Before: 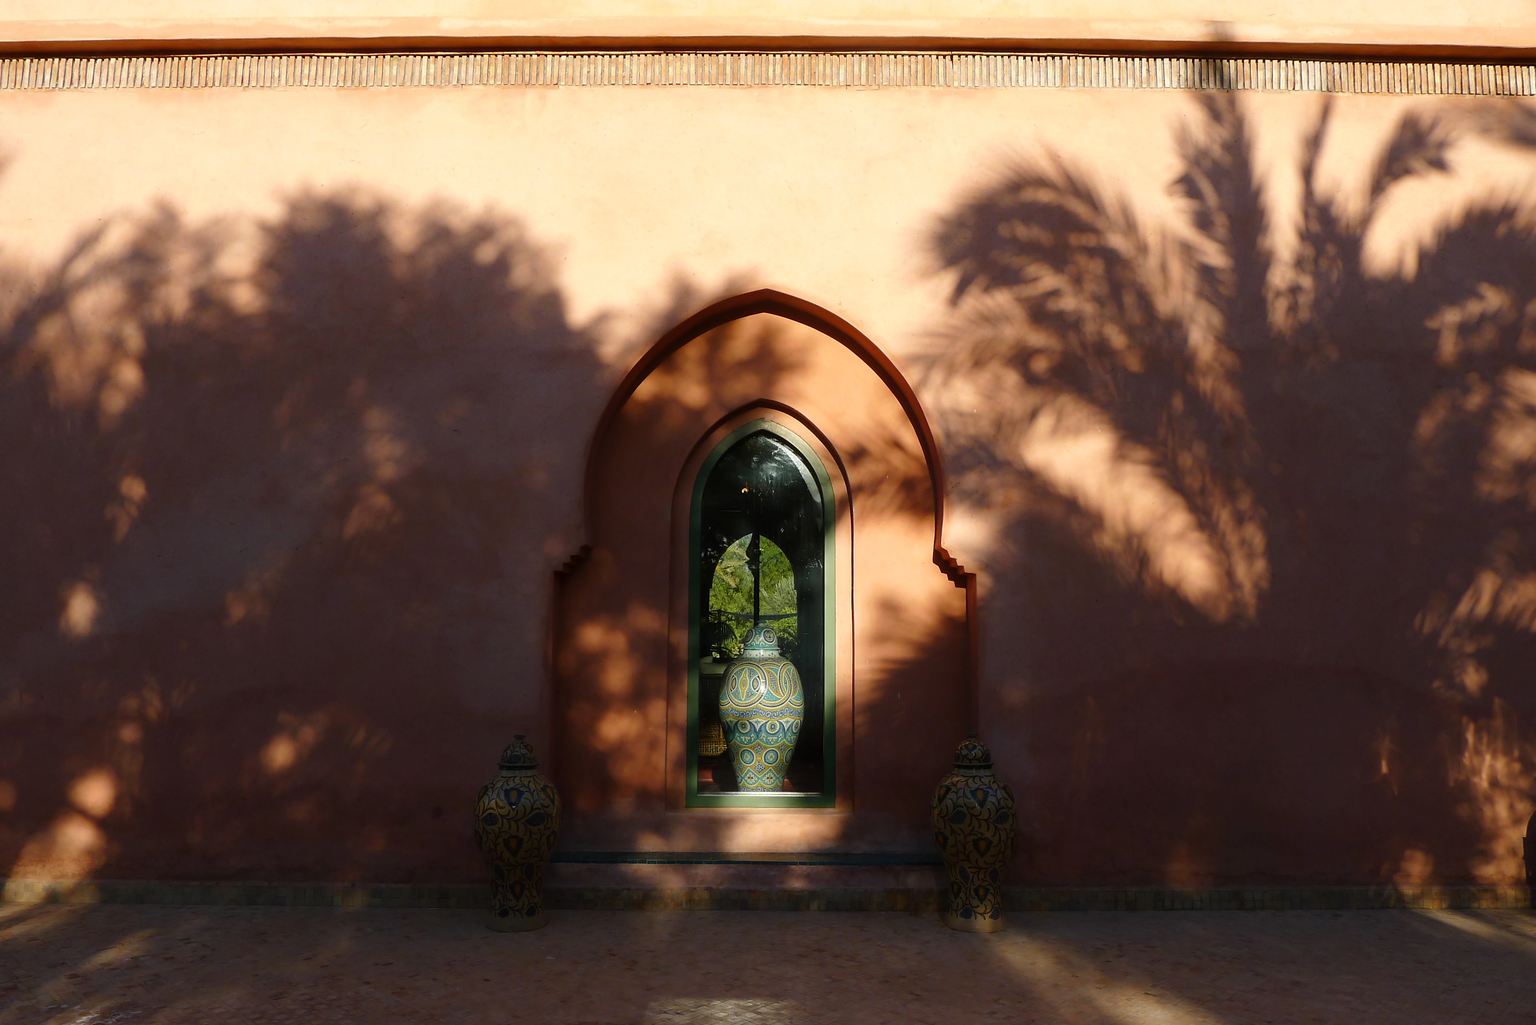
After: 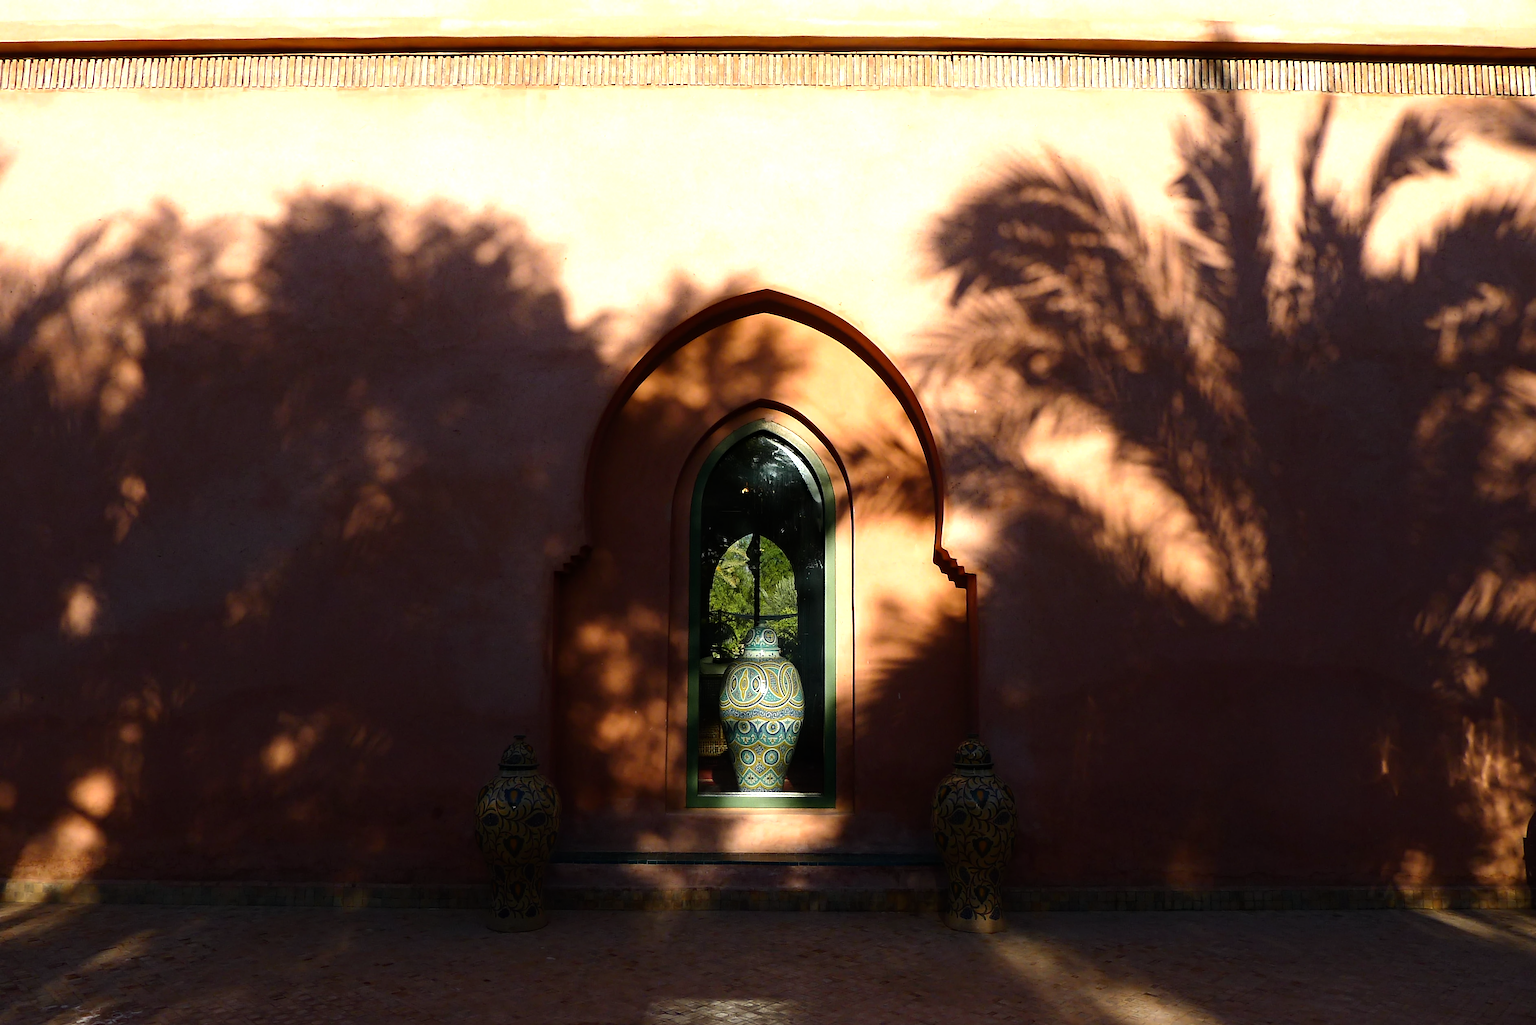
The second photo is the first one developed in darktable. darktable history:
haze removal: strength 0.282, distance 0.249, compatibility mode true, adaptive false
tone equalizer: -8 EV -0.745 EV, -7 EV -0.727 EV, -6 EV -0.611 EV, -5 EV -0.382 EV, -3 EV 0.374 EV, -2 EV 0.6 EV, -1 EV 0.698 EV, +0 EV 0.762 EV, edges refinement/feathering 500, mask exposure compensation -1.57 EV, preserve details no
exposure: compensate highlight preservation false
